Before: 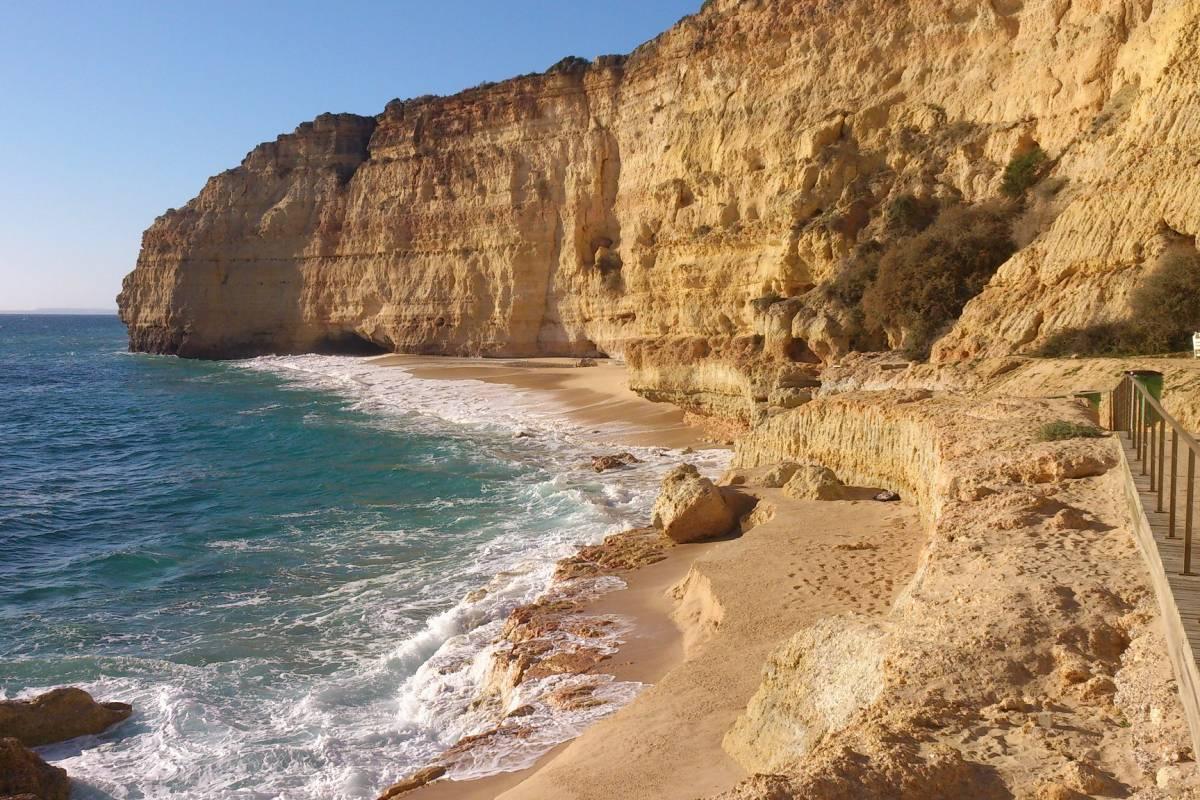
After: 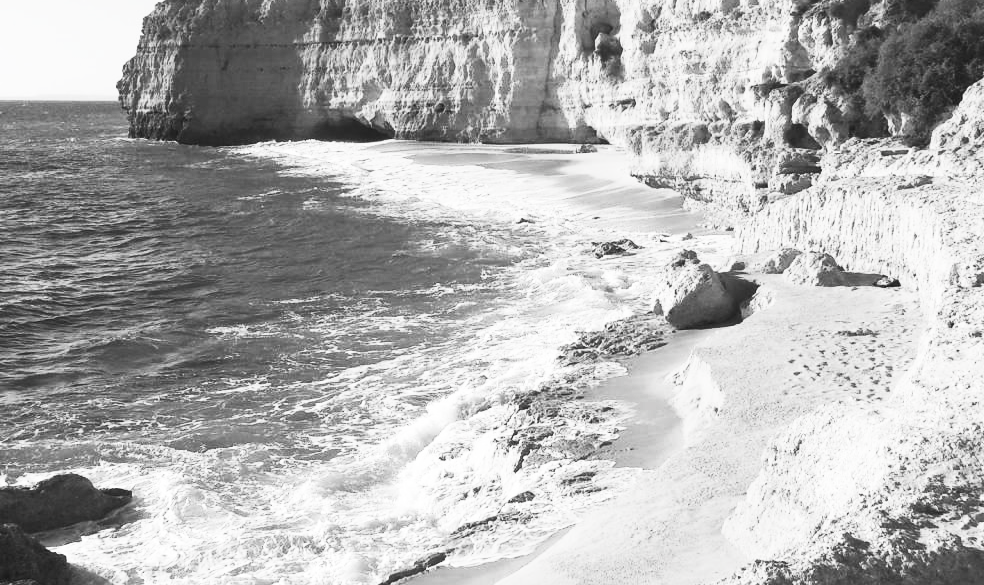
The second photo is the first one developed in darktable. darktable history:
contrast brightness saturation: contrast 0.548, brightness 0.46, saturation -0.993
crop: top 26.792%, right 17.938%
